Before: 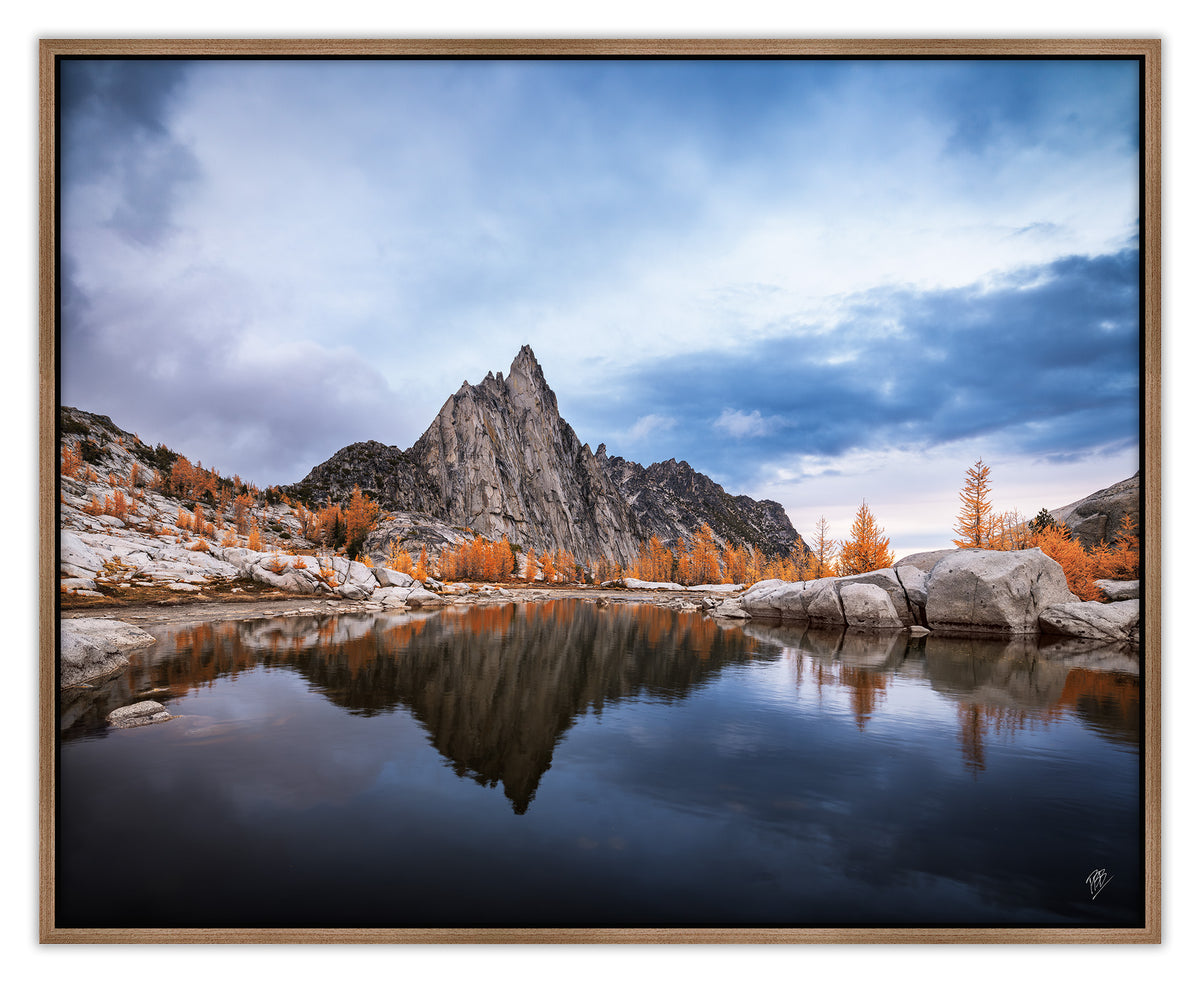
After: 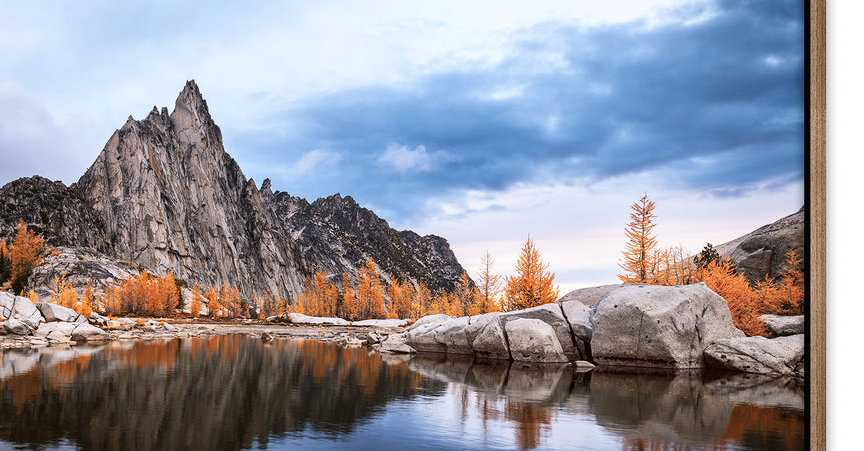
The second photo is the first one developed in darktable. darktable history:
contrast brightness saturation: contrast 0.15, brightness 0.05
crop and rotate: left 27.938%, top 27.046%, bottom 27.046%
color correction: highlights a* -0.182, highlights b* -0.124
